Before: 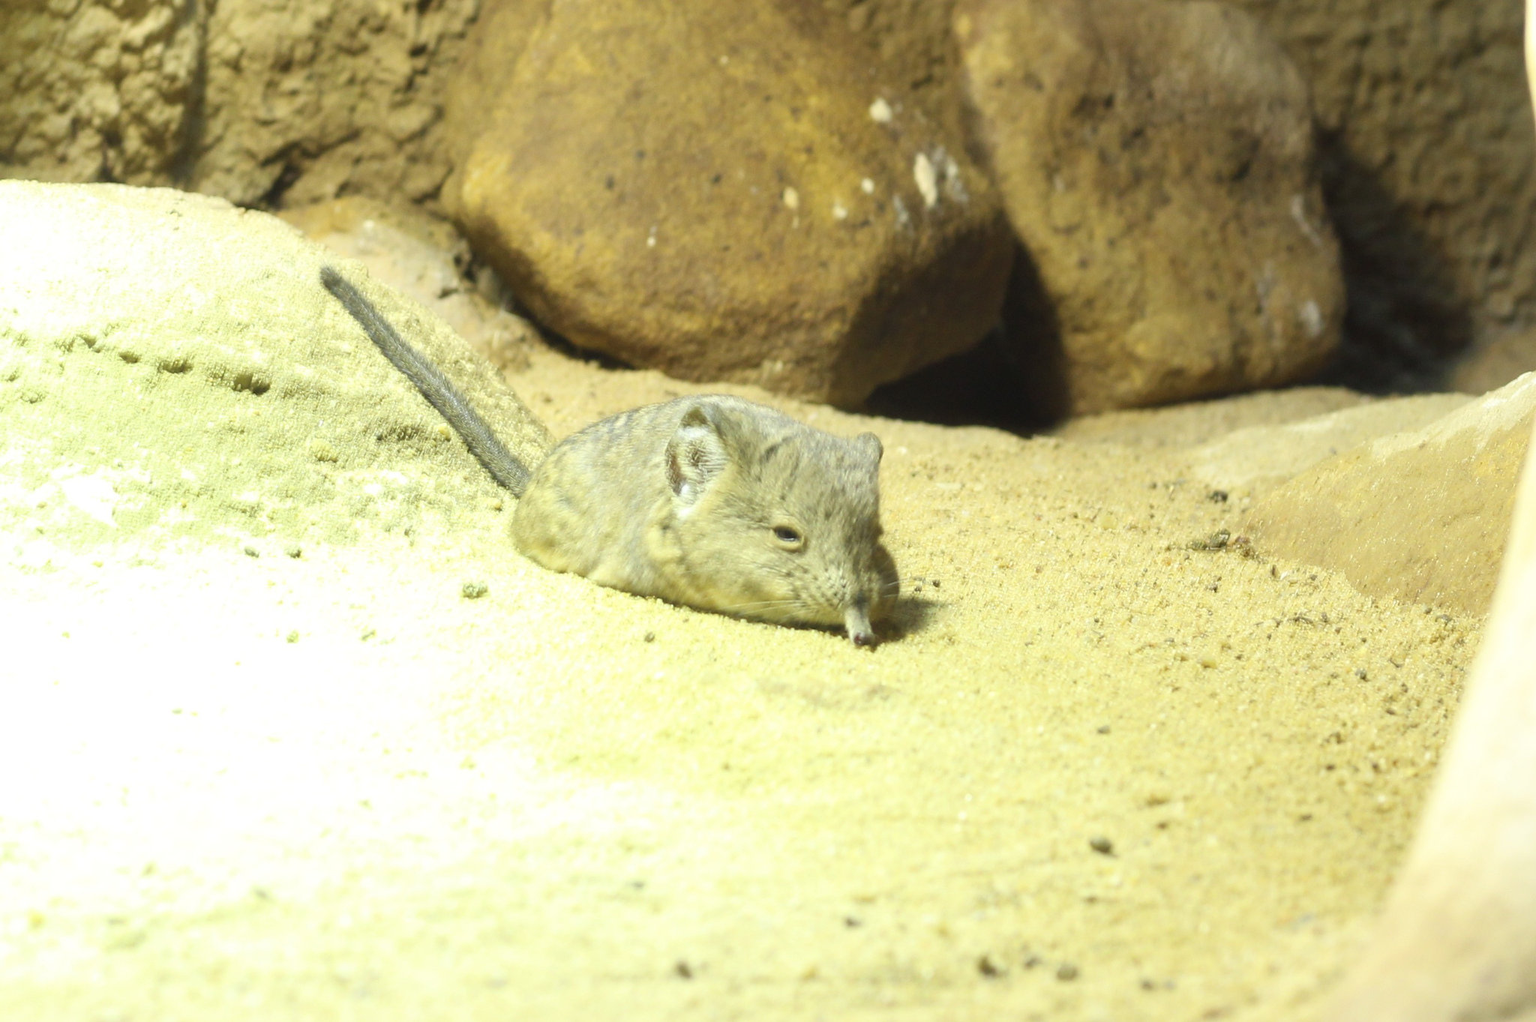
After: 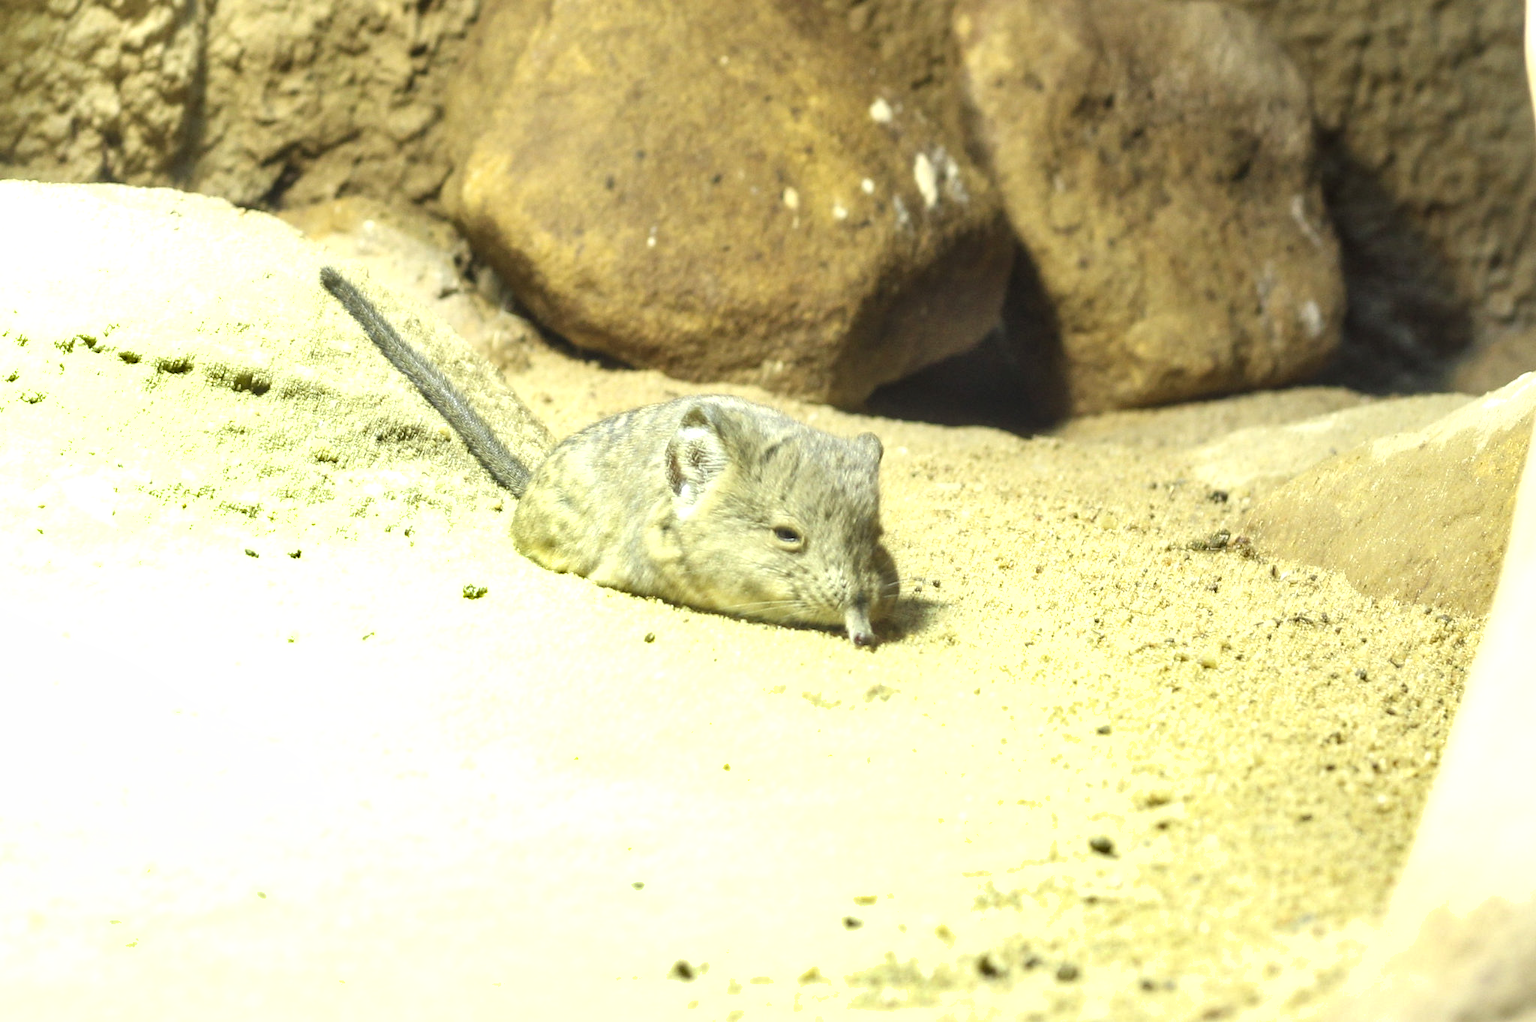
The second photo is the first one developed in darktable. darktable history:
exposure: black level correction -0.001, exposure 0.08 EV, compensate highlight preservation false
local contrast: on, module defaults
shadows and highlights: radius 45.65, white point adjustment 6.82, compress 79.29%, soften with gaussian
